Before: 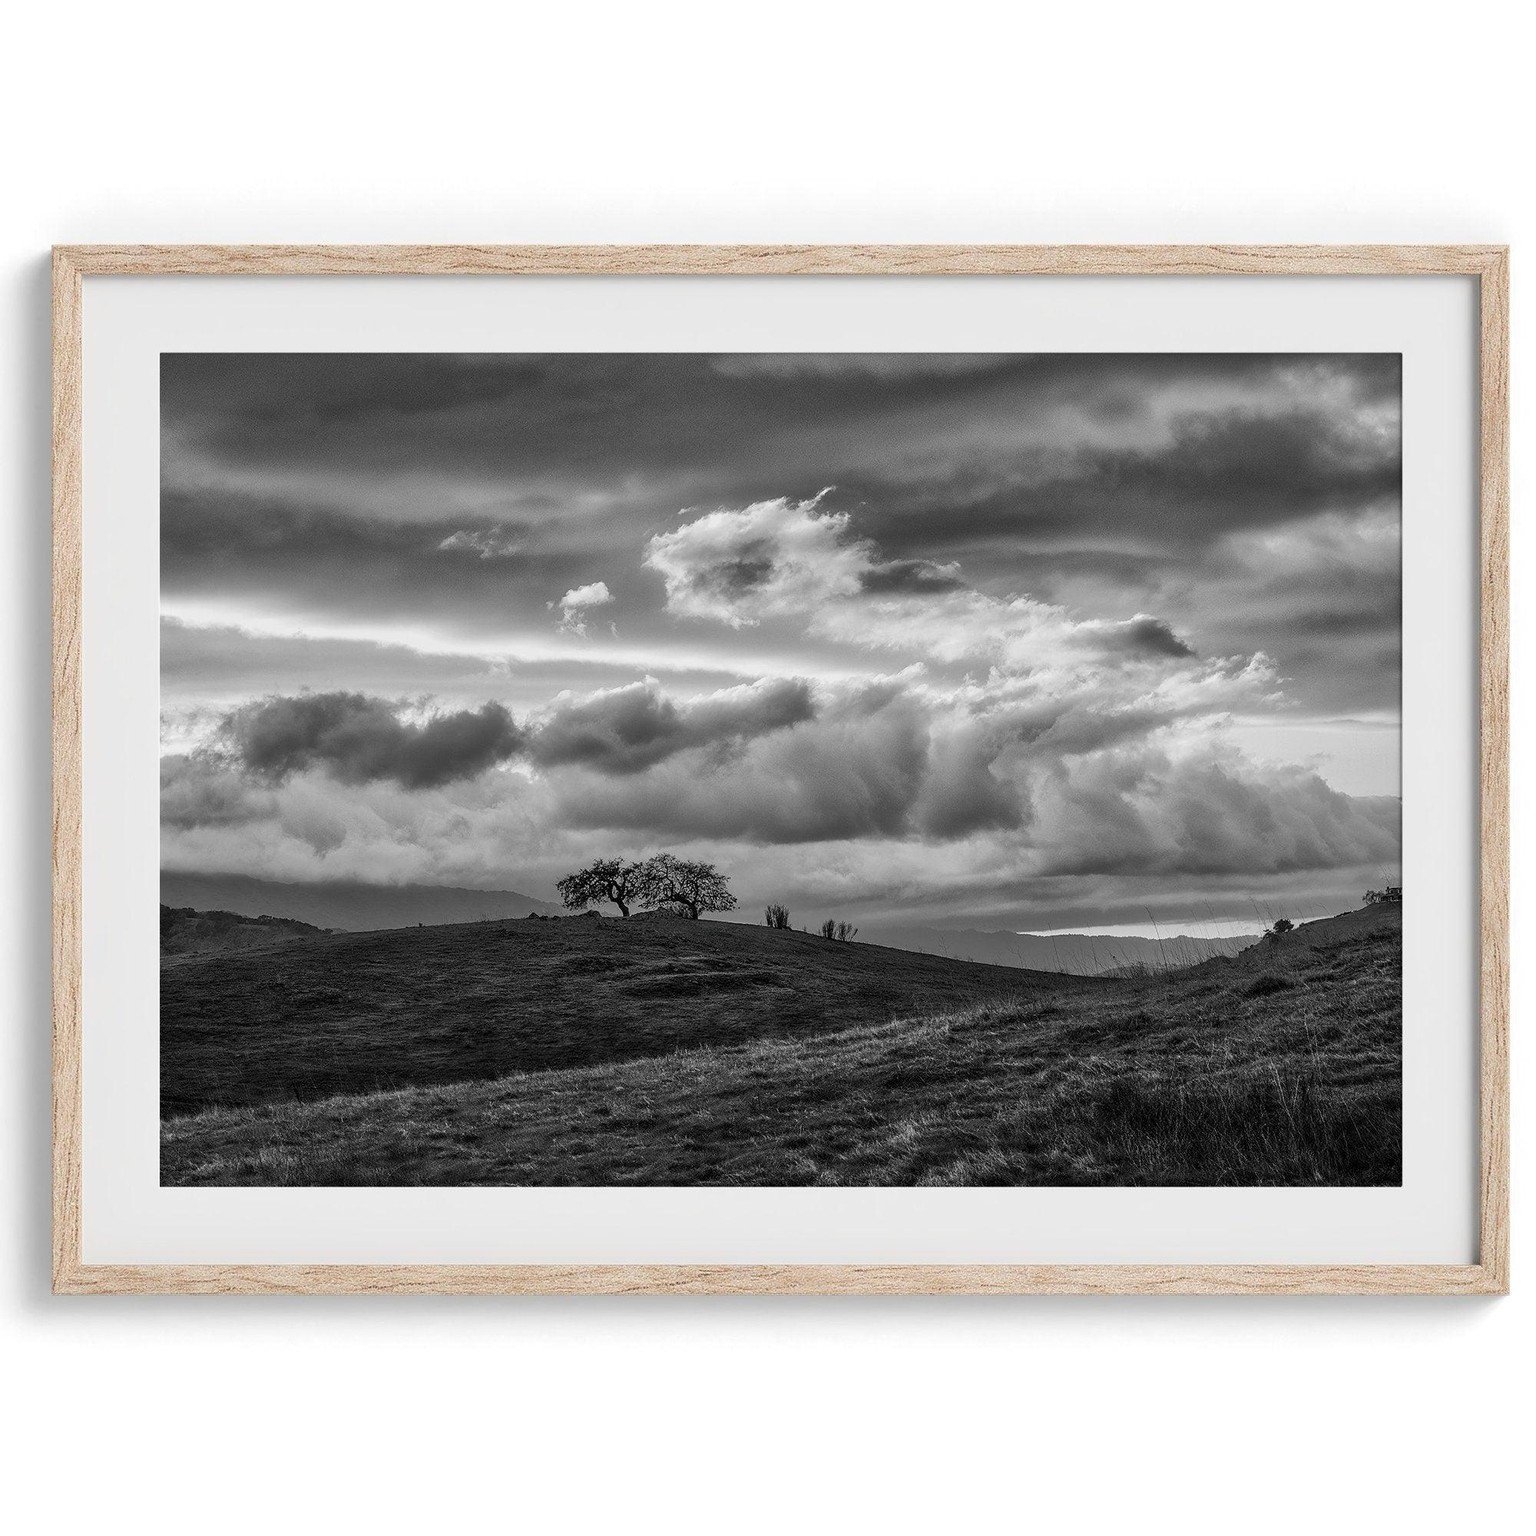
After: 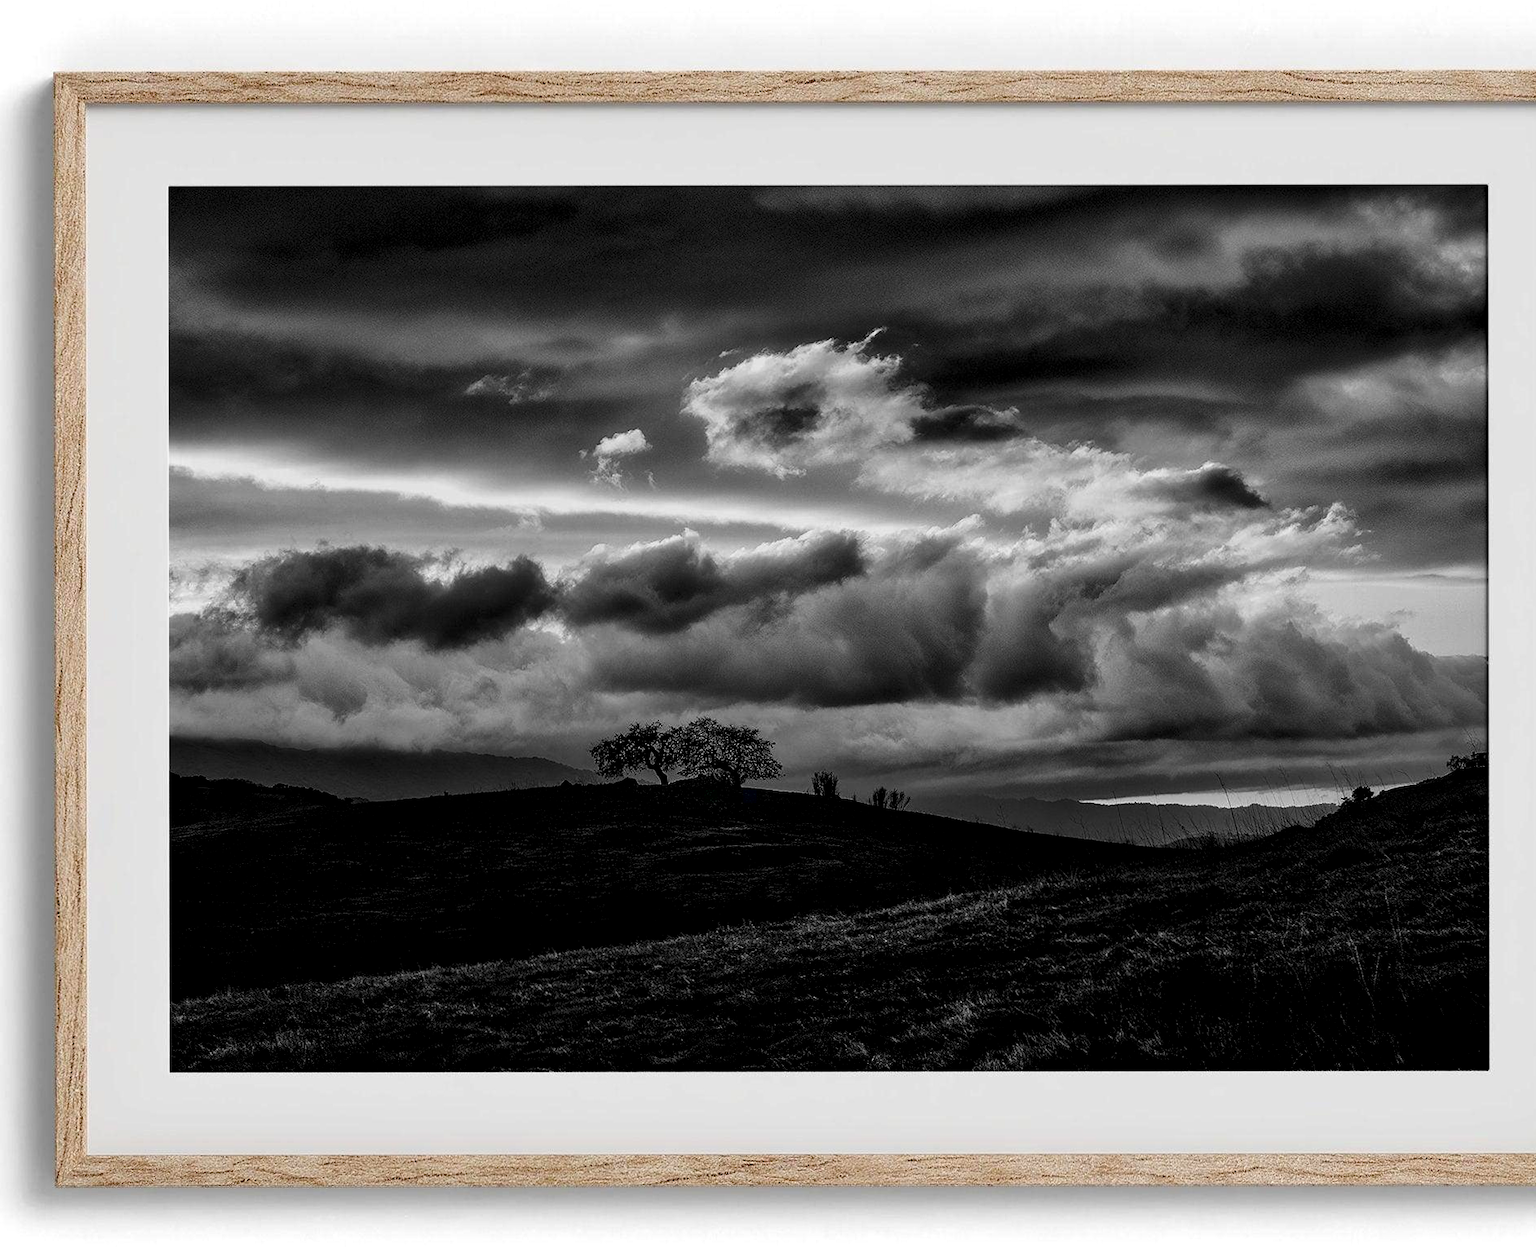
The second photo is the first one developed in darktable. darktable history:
crop and rotate: angle 0.079°, top 11.572%, right 5.692%, bottom 11.322%
contrast brightness saturation: contrast 0.1, brightness -0.267, saturation 0.147
exposure: black level correction 0.047, exposure 0.013 EV, compensate exposure bias true, compensate highlight preservation false
